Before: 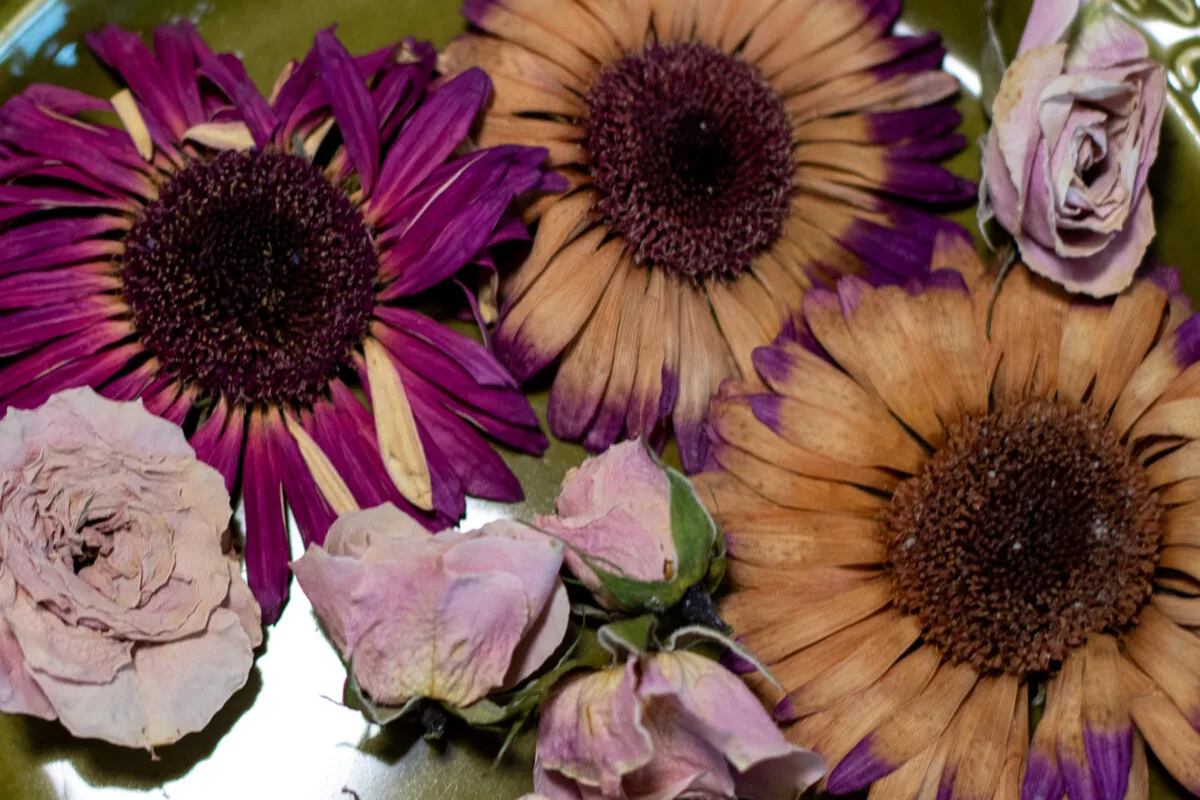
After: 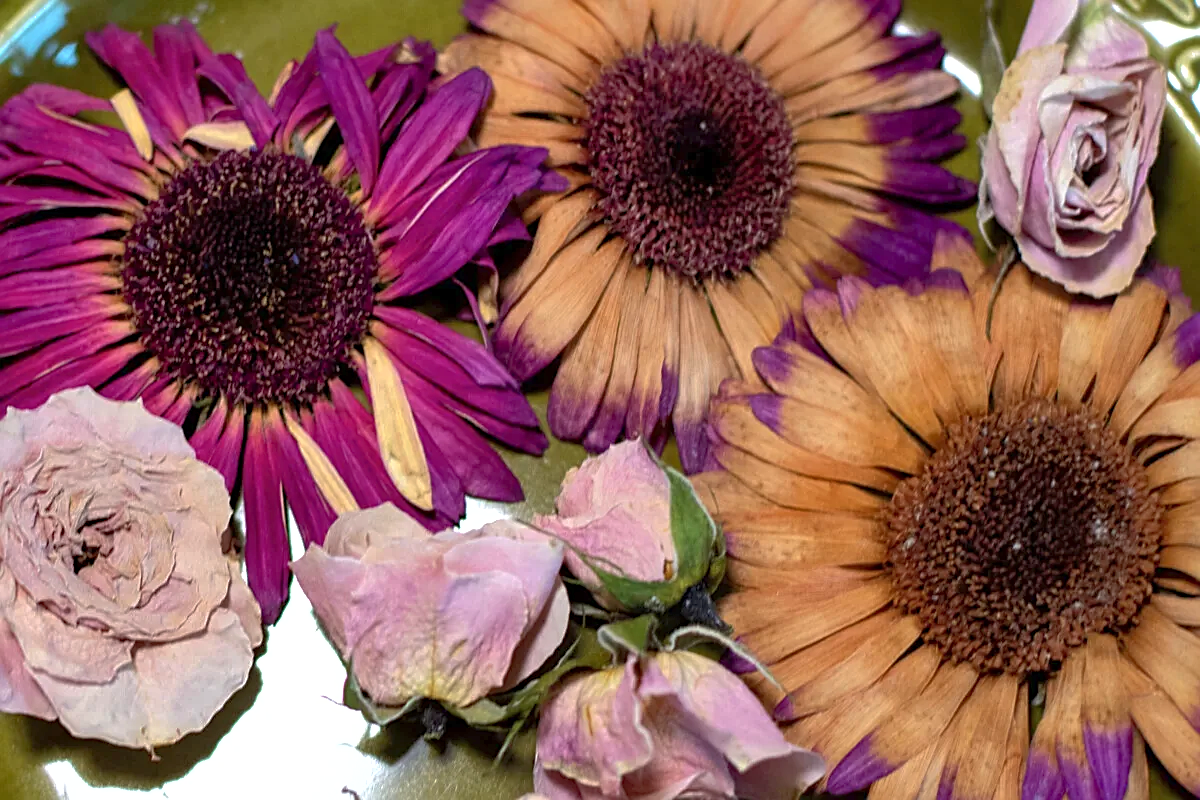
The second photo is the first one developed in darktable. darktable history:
exposure: exposure 0.6 EV, compensate highlight preservation false
shadows and highlights: on, module defaults
sharpen: on, module defaults
